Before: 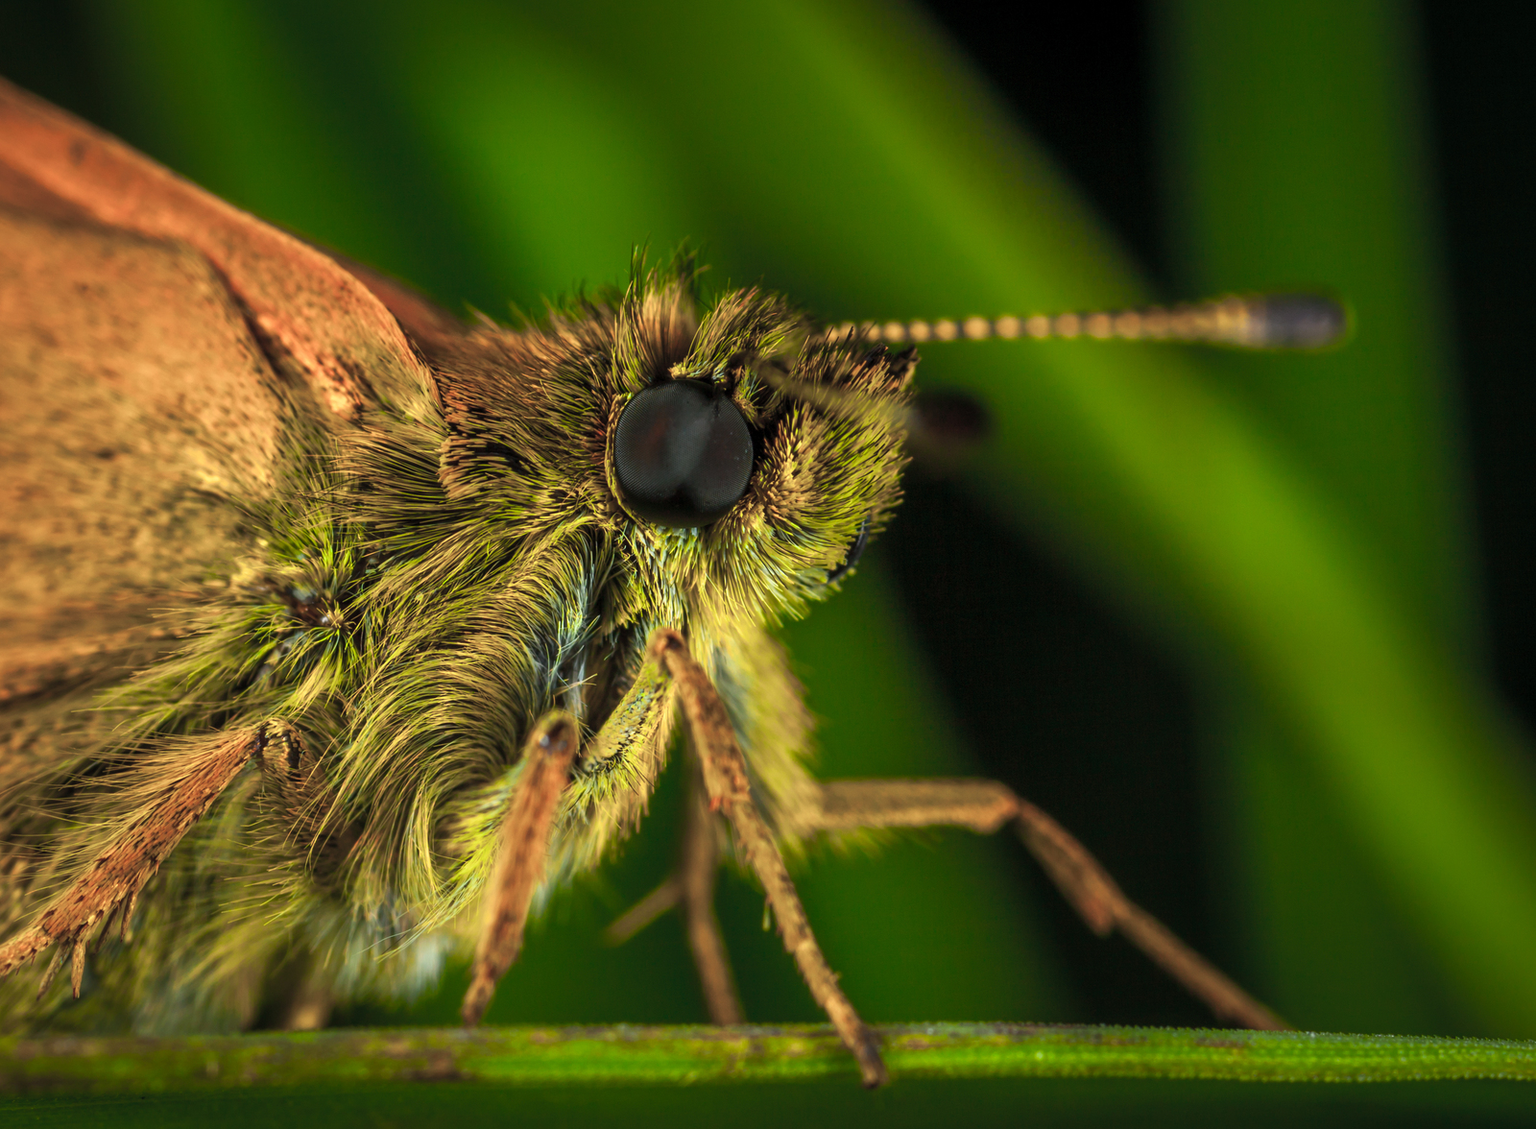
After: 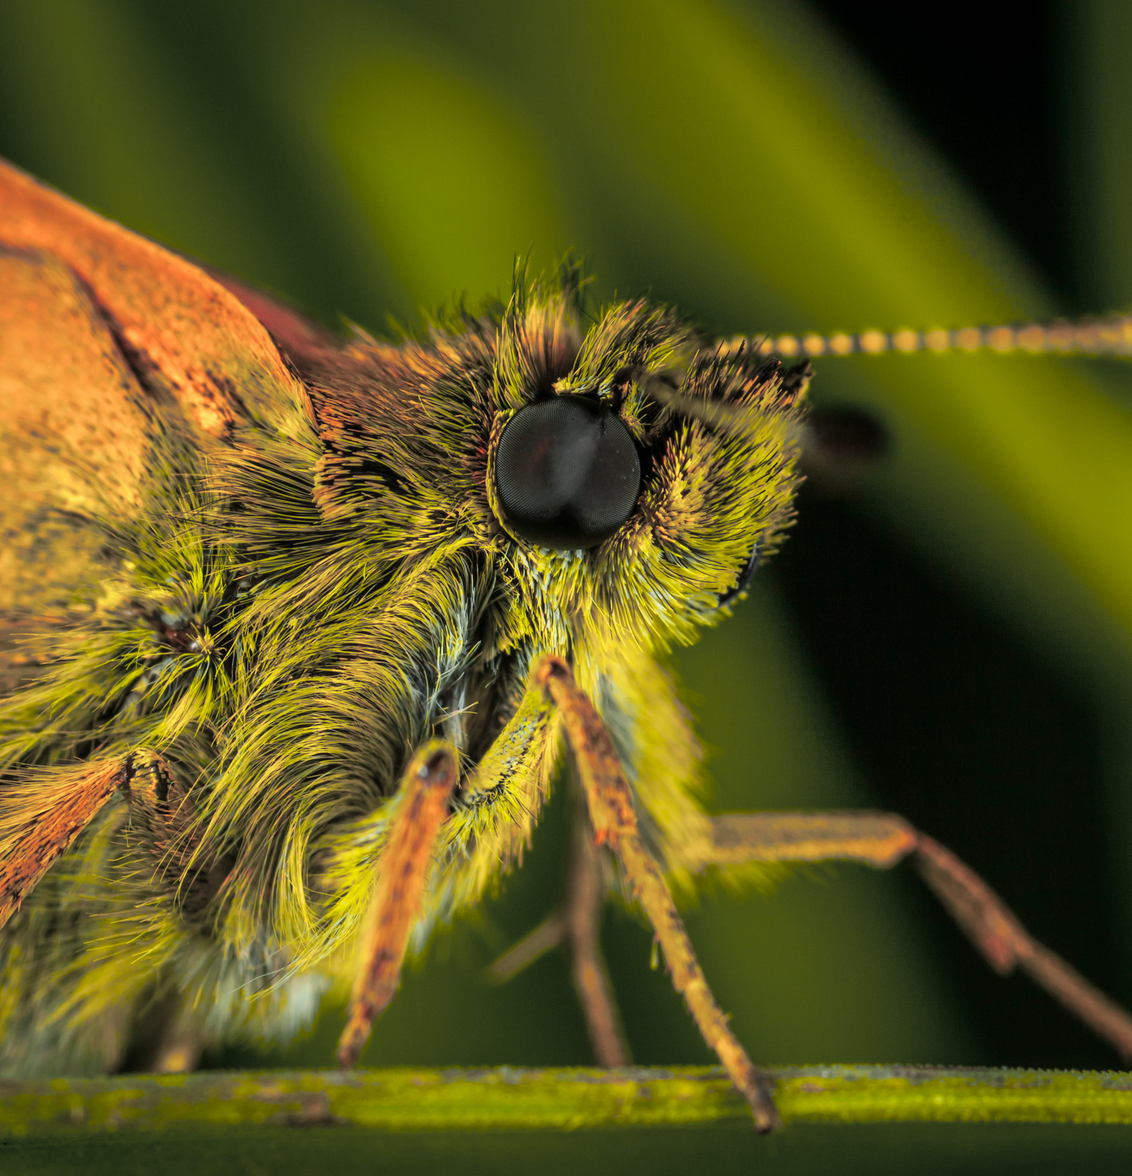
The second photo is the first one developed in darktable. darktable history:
tone curve: curves: ch0 [(0, 0) (0.07, 0.052) (0.23, 0.254) (0.486, 0.53) (0.822, 0.825) (0.994, 0.955)]; ch1 [(0, 0) (0.226, 0.261) (0.379, 0.442) (0.469, 0.472) (0.495, 0.495) (0.514, 0.504) (0.561, 0.568) (0.59, 0.612) (1, 1)]; ch2 [(0, 0) (0.269, 0.299) (0.459, 0.441) (0.498, 0.499) (0.523, 0.52) (0.586, 0.569) (0.635, 0.617) (0.659, 0.681) (0.718, 0.764) (1, 1)], color space Lab, independent channels, preserve colors none
crop and rotate: left 9.061%, right 20.142%
